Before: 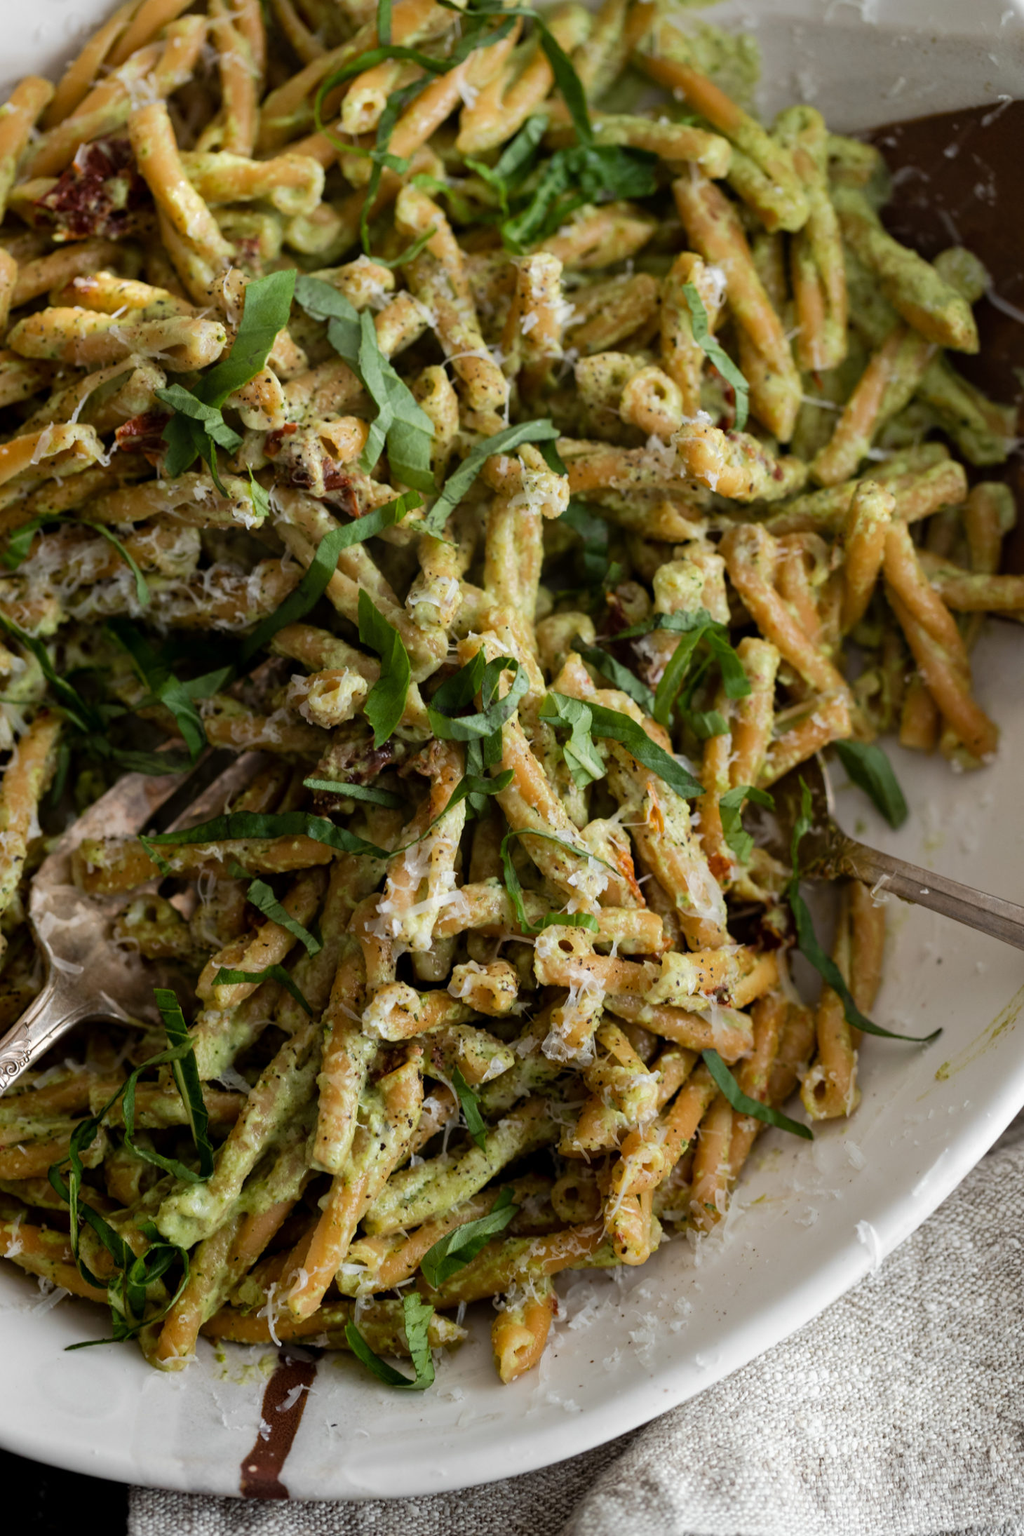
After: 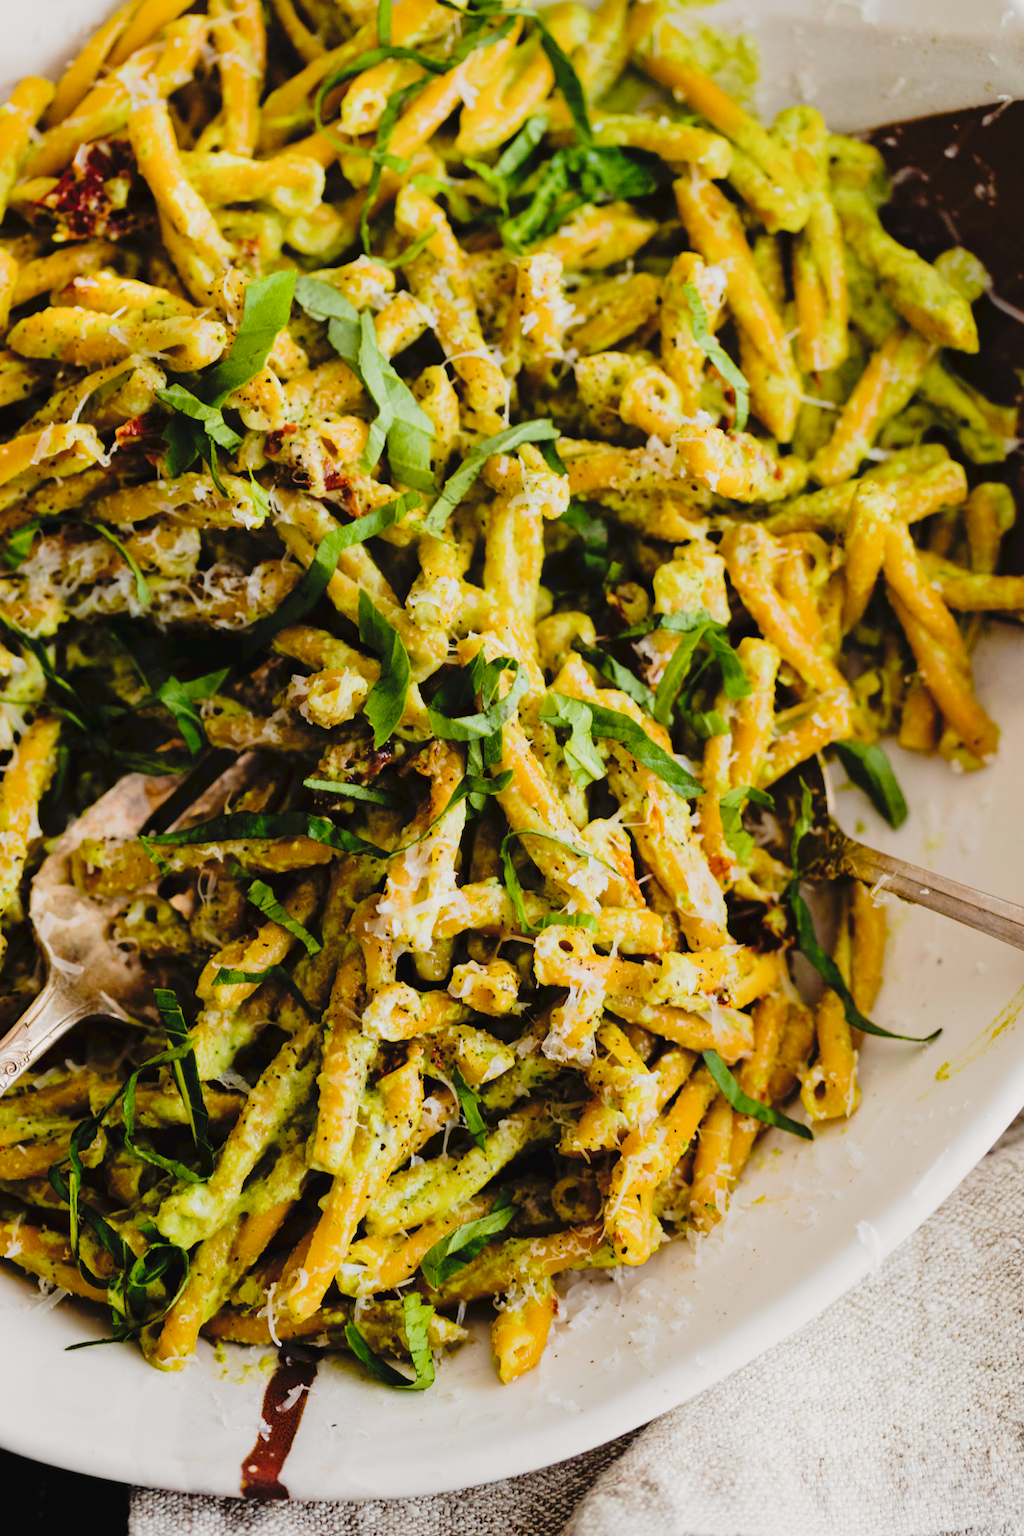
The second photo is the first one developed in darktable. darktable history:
color balance rgb: power › chroma 0.302%, power › hue 23.4°, highlights gain › luminance 7.59%, highlights gain › chroma 0.894%, highlights gain › hue 47.71°, linear chroma grading › global chroma 9.598%, perceptual saturation grading › global saturation 29.76%, contrast -20.264%
tone curve: curves: ch0 [(0, 0) (0.003, 0.047) (0.011, 0.051) (0.025, 0.061) (0.044, 0.075) (0.069, 0.09) (0.1, 0.102) (0.136, 0.125) (0.177, 0.173) (0.224, 0.226) (0.277, 0.303) (0.335, 0.388) (0.399, 0.469) (0.468, 0.545) (0.543, 0.623) (0.623, 0.695) (0.709, 0.766) (0.801, 0.832) (0.898, 0.905) (1, 1)], preserve colors none
exposure: black level correction 0, exposure 0.694 EV, compensate exposure bias true, compensate highlight preservation false
filmic rgb: black relative exposure -5.08 EV, white relative exposure 3.99 EV, hardness 2.88, contrast 1.299, highlights saturation mix -30.54%
